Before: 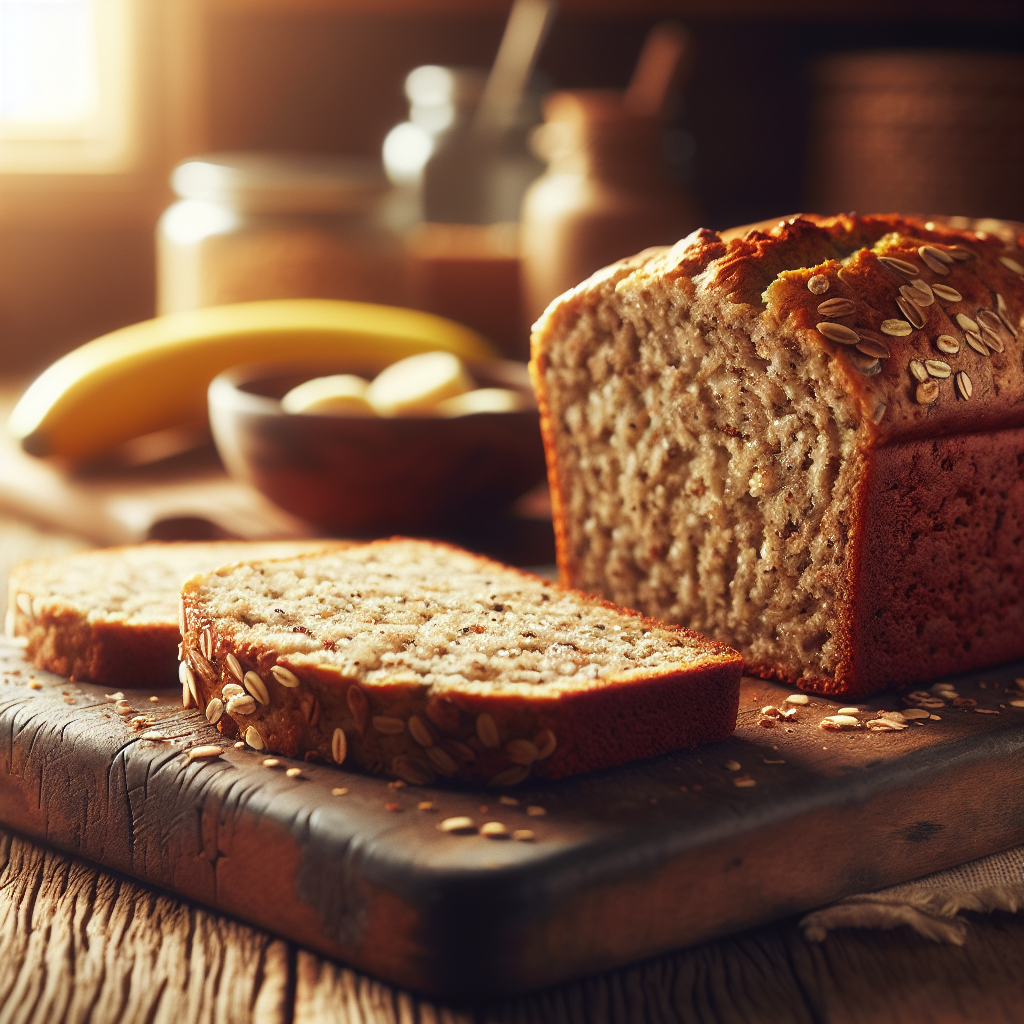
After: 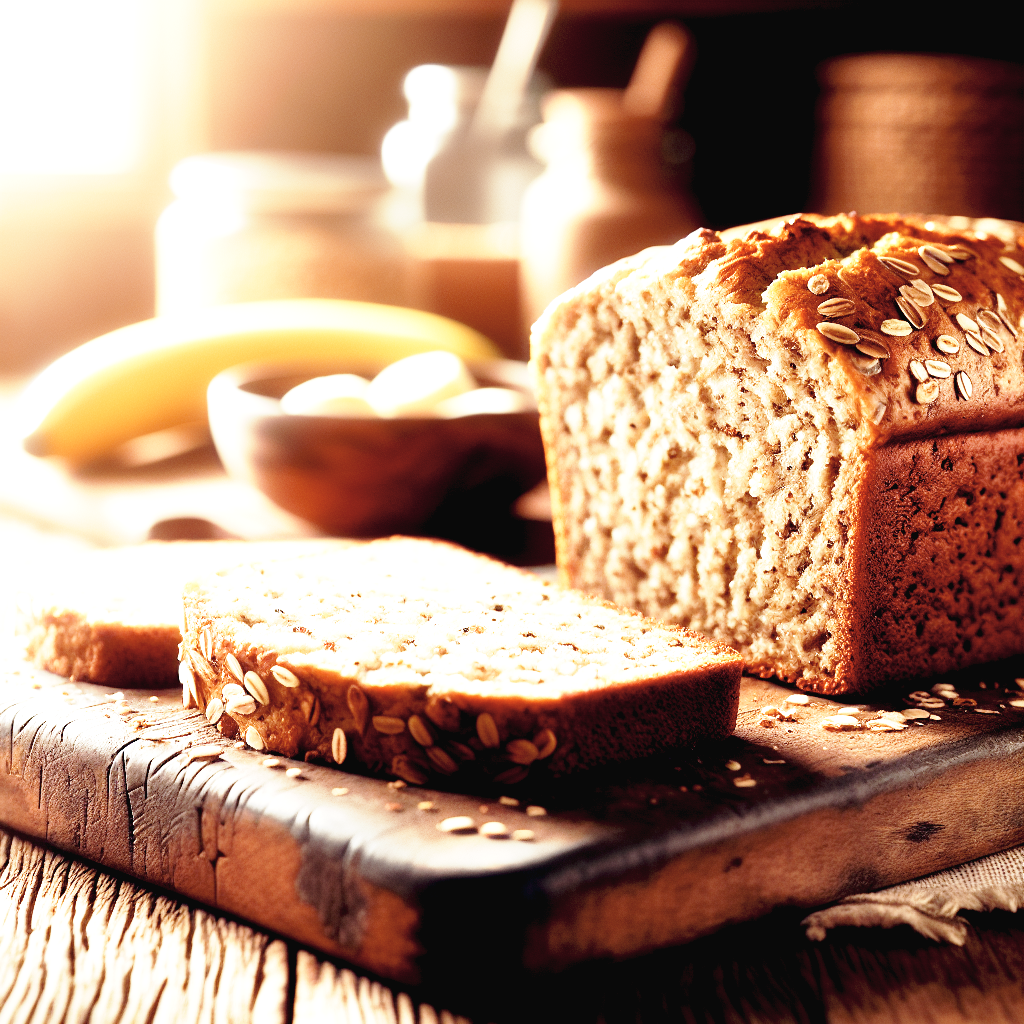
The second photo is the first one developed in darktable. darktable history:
contrast brightness saturation: contrast -0.052, saturation -0.397
base curve: curves: ch0 [(0, 0) (0.036, 0.037) (0.121, 0.228) (0.46, 0.76) (0.859, 0.983) (1, 1)], preserve colors none
exposure: black level correction 0.015, exposure 1.763 EV, compensate highlight preservation false
